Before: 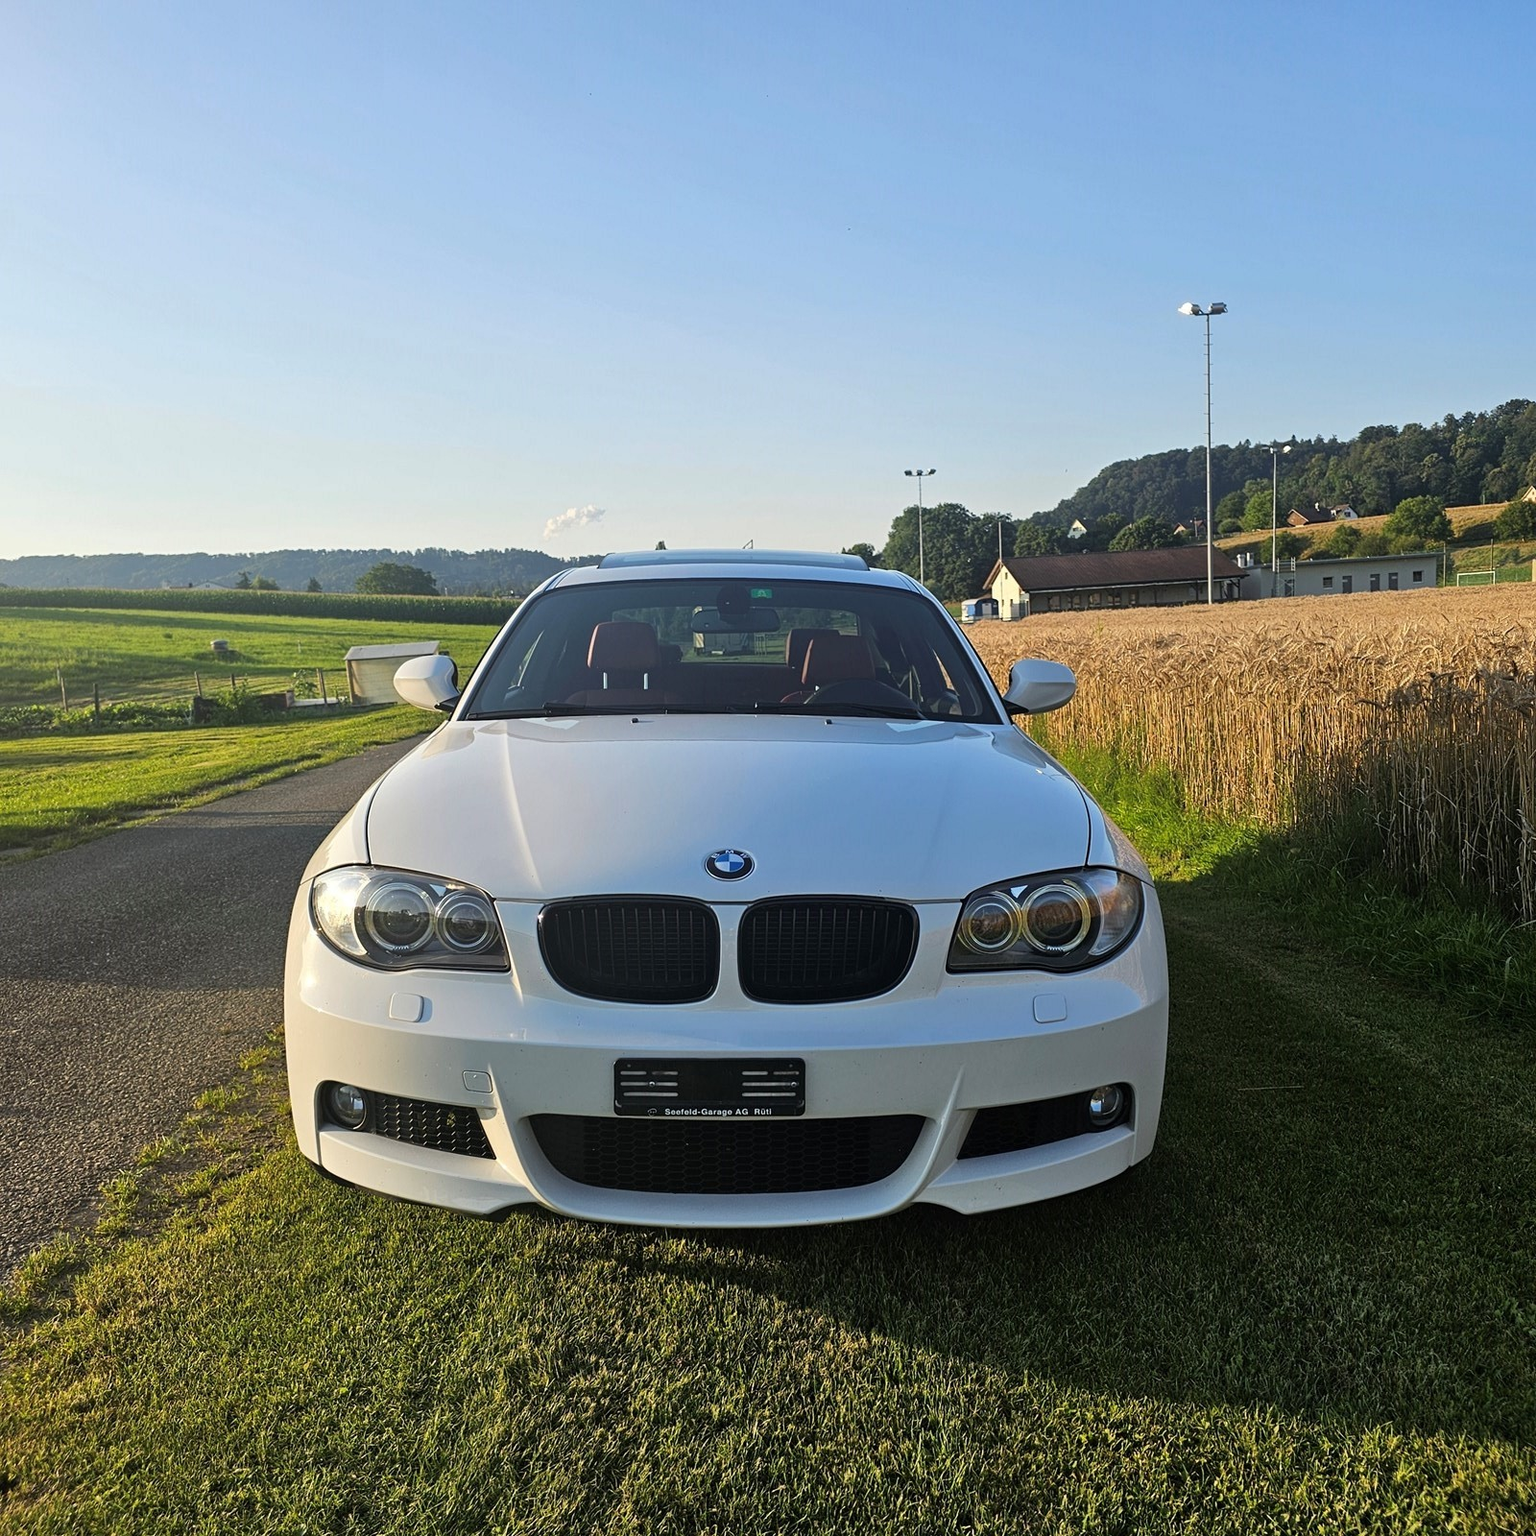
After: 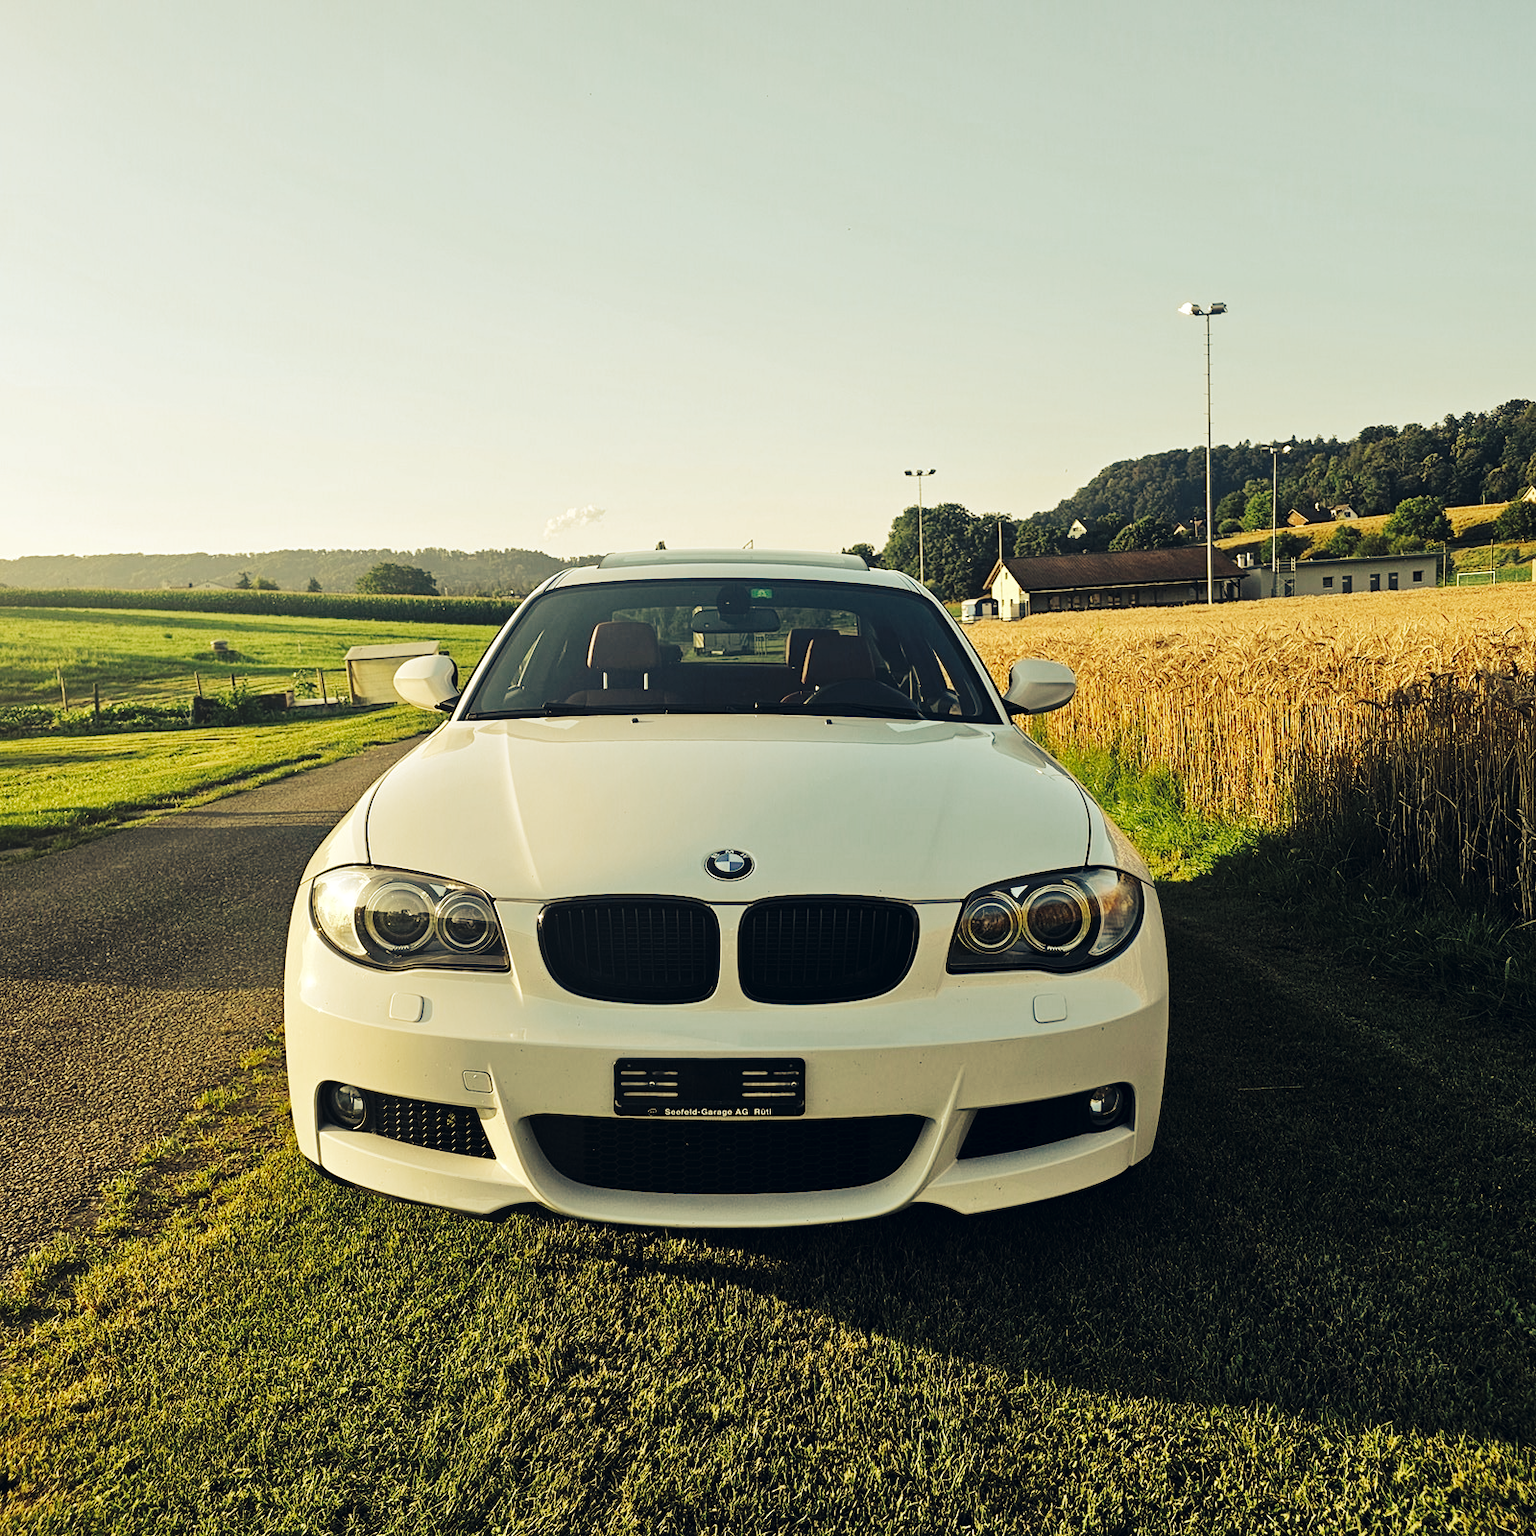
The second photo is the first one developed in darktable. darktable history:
tone curve: curves: ch0 [(0, 0) (0.003, 0.002) (0.011, 0.008) (0.025, 0.017) (0.044, 0.027) (0.069, 0.037) (0.1, 0.052) (0.136, 0.074) (0.177, 0.11) (0.224, 0.155) (0.277, 0.237) (0.335, 0.34) (0.399, 0.467) (0.468, 0.584) (0.543, 0.683) (0.623, 0.762) (0.709, 0.827) (0.801, 0.888) (0.898, 0.947) (1, 1)], preserve colors none
color look up table: target L [99.21, 91.11, 88.59, 77.14, 75.46, 71.64, 72.1, 64.2, 54.37, 53.5, 36.56, 34.55, 33.24, 200.5, 101.83, 77.49, 78.49, 77.27, 58.63, 65.53, 56.27, 55.55, 41.56, 30.33, 32.56, 16.62, 2.732, 90.23, 76.61, 68.96, 84.46, 66.18, 78.43, 68.63, 55.98, 60.55, 65.36, 47.24, 65.89, 31.46, 25.01, 28.77, 20.66, 89.85, 87.7, 66.13, 59.21, 47.45, 10.76], target a [-11.57, -18.68, -27.37, -33.86, -39.33, -8.29, -7.544, -41.82, -27.21, -26.32, -18.19, -21.08, -4.632, 0, 0, 9.722, 9.567, 17.98, 5.867, 36.17, 20.94, 43.54, 42.56, 14.81, 32.44, 14.45, 6.135, 6.282, -1.39, 28.22, 16.21, 5.833, 10.48, -0.643, 45.29, 12.63, 7.002, -7.045, 17.87, -5.17, 19.03, 14.92, 8.515, -28.44, -3.985, -29.68, -19.34, -5.861, -8.955], target b [35.11, 62.84, 38.62, 30.51, 53.12, 52.88, 37, 41.06, 33.15, 23.4, 7.009, 17.45, 16.77, 0, -0.001, 59.9, 45.75, 41.48, 23.52, 35.72, 38.96, 46.68, 14.72, 5.998, 16.18, 15.25, -4.553, 10.15, 29.81, 30.31, 10.39, 18.97, 18.16, -6.331, 20.71, 12.34, -19.59, -4.978, 3.925, -8.054, -4.366, -21.77, -19, 4.096, 2.611, 20.94, 5.818, 9.29, -8.267], num patches 49
